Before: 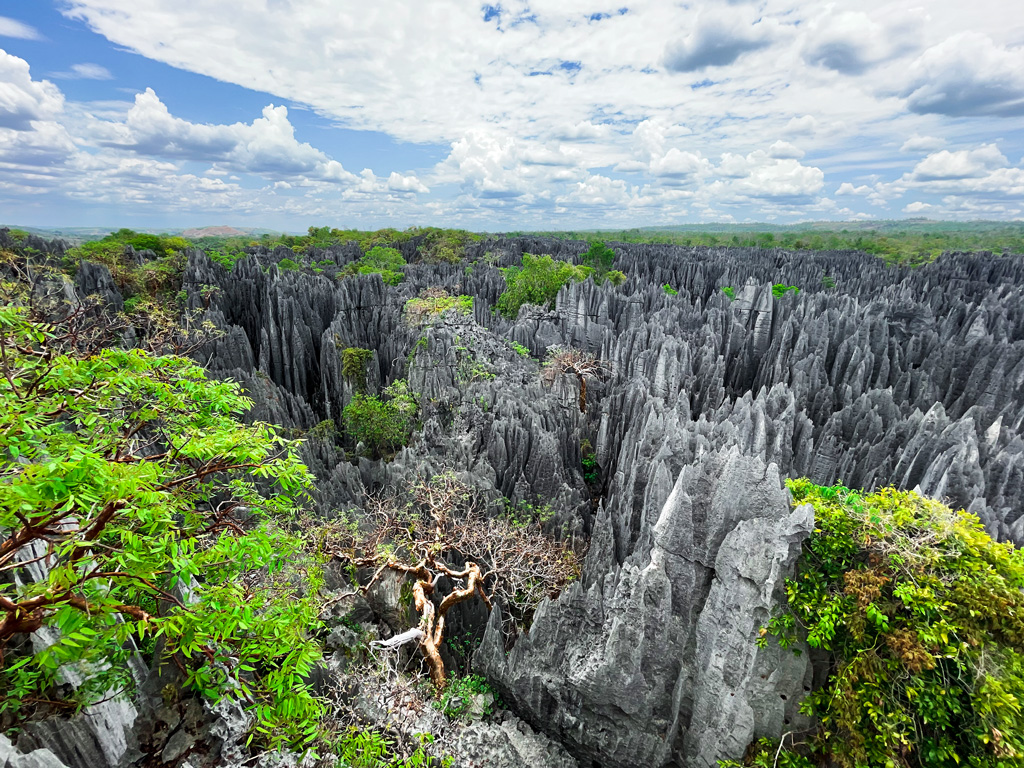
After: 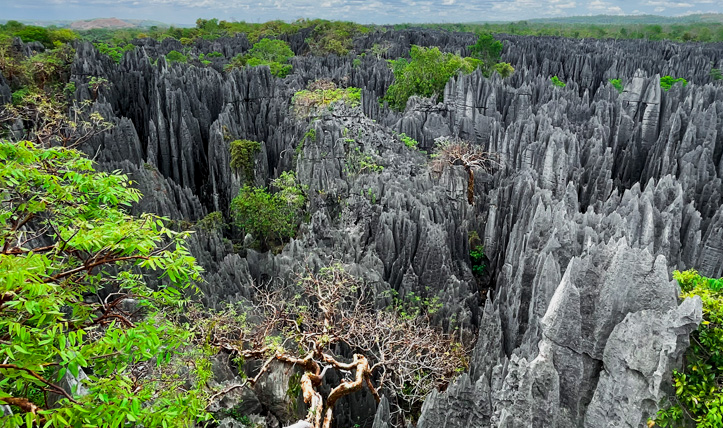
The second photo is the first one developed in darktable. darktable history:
crop: left 11.025%, top 27.115%, right 18.323%, bottom 17.047%
shadows and highlights: low approximation 0.01, soften with gaussian
exposure: black level correction 0.001, exposure -0.197 EV, compensate highlight preservation false
